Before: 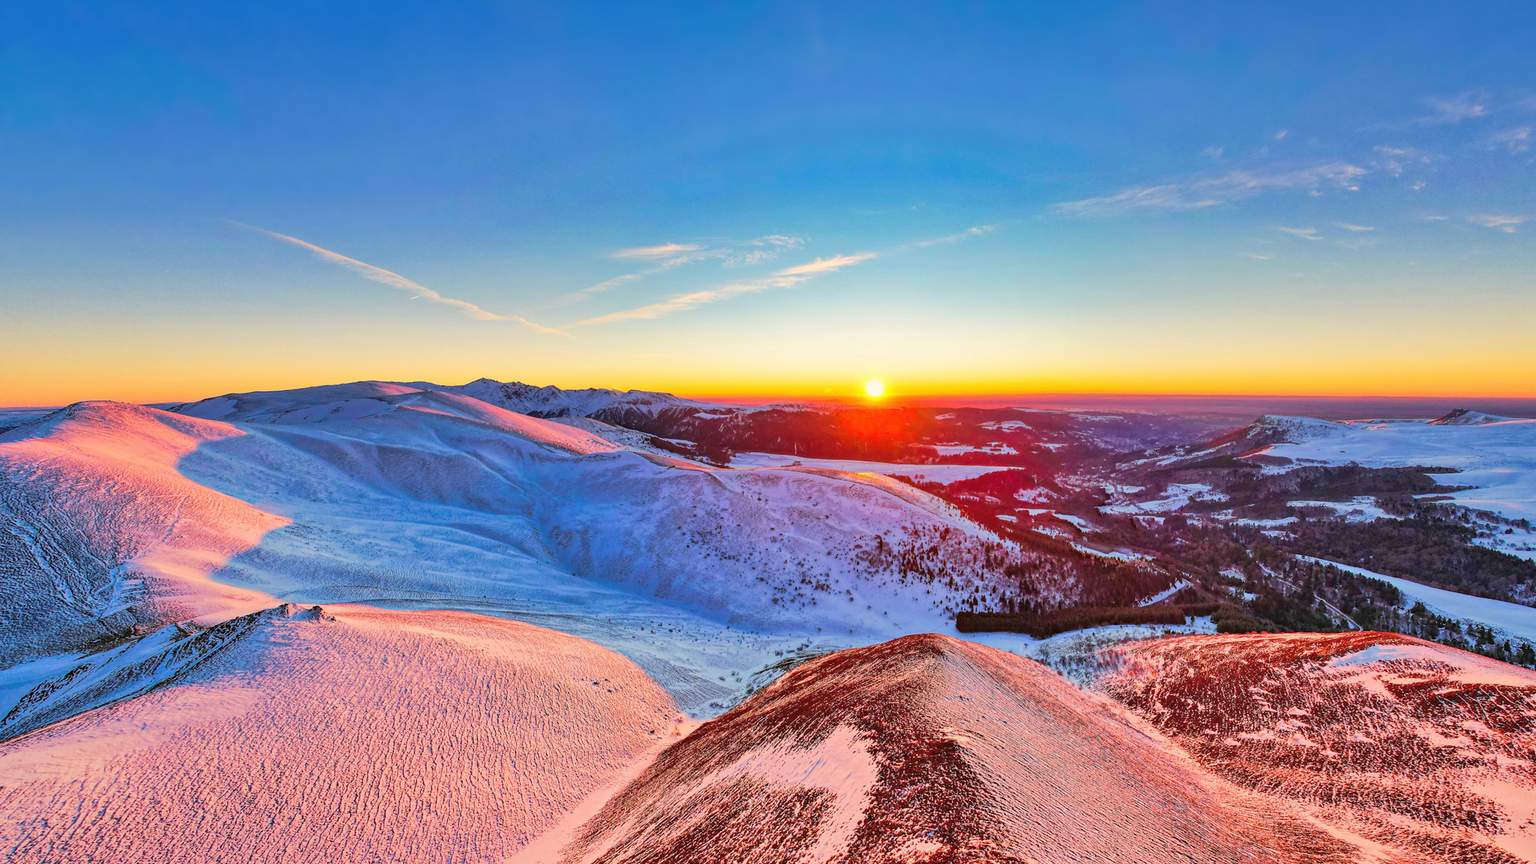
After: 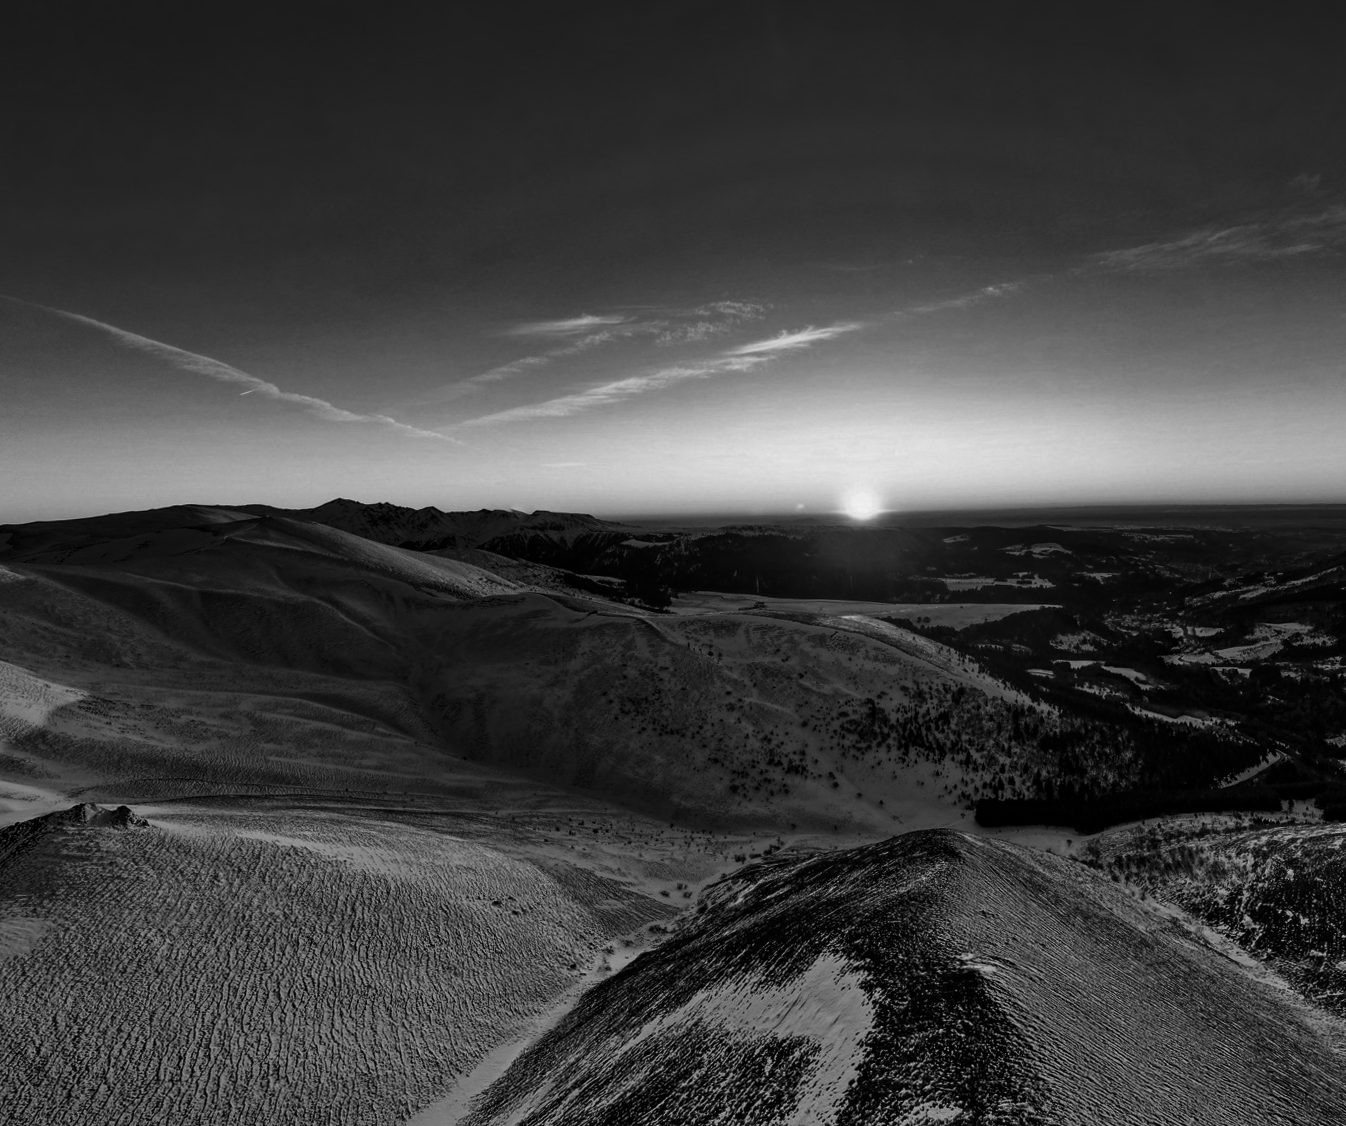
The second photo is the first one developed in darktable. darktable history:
rotate and perspective: rotation -1°, crop left 0.011, crop right 0.989, crop top 0.025, crop bottom 0.975
crop and rotate: left 14.385%, right 18.948%
contrast brightness saturation: contrast 0.02, brightness -1, saturation -1
